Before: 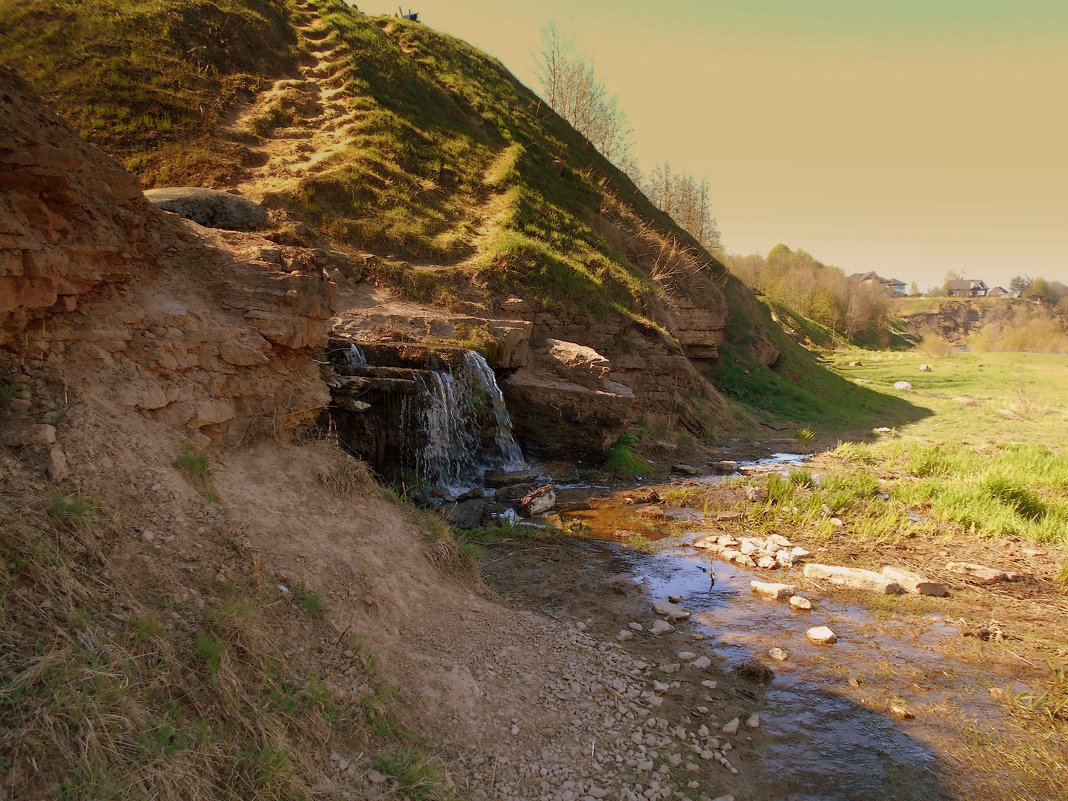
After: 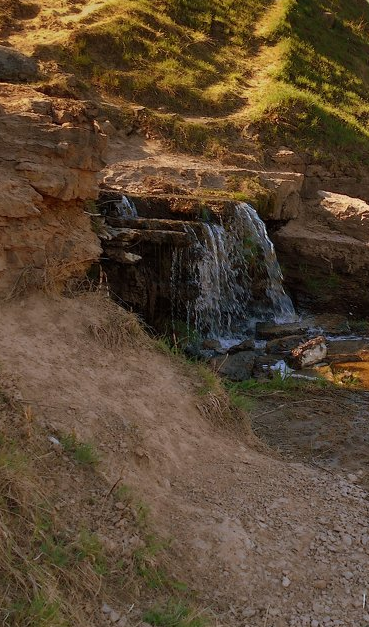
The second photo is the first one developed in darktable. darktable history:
crop and rotate: left 21.464%, top 18.65%, right 43.918%, bottom 2.989%
